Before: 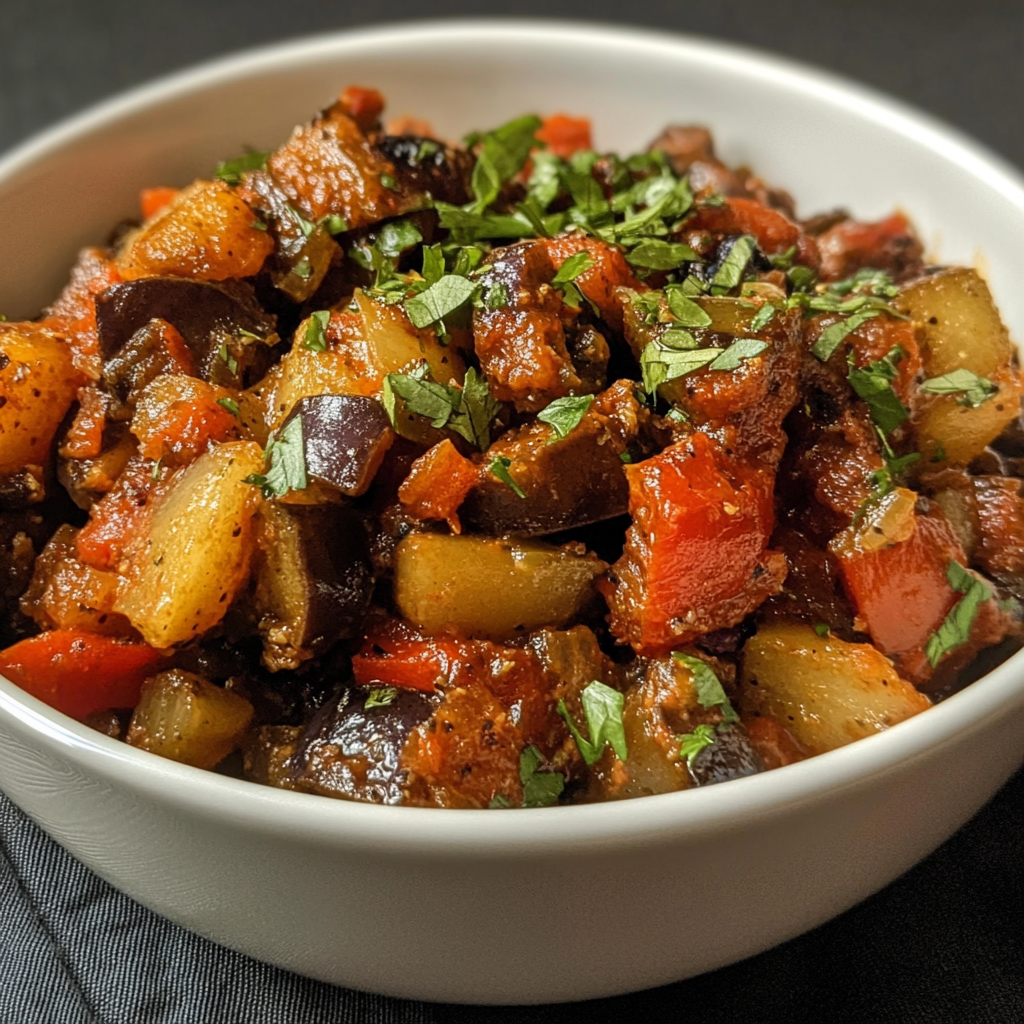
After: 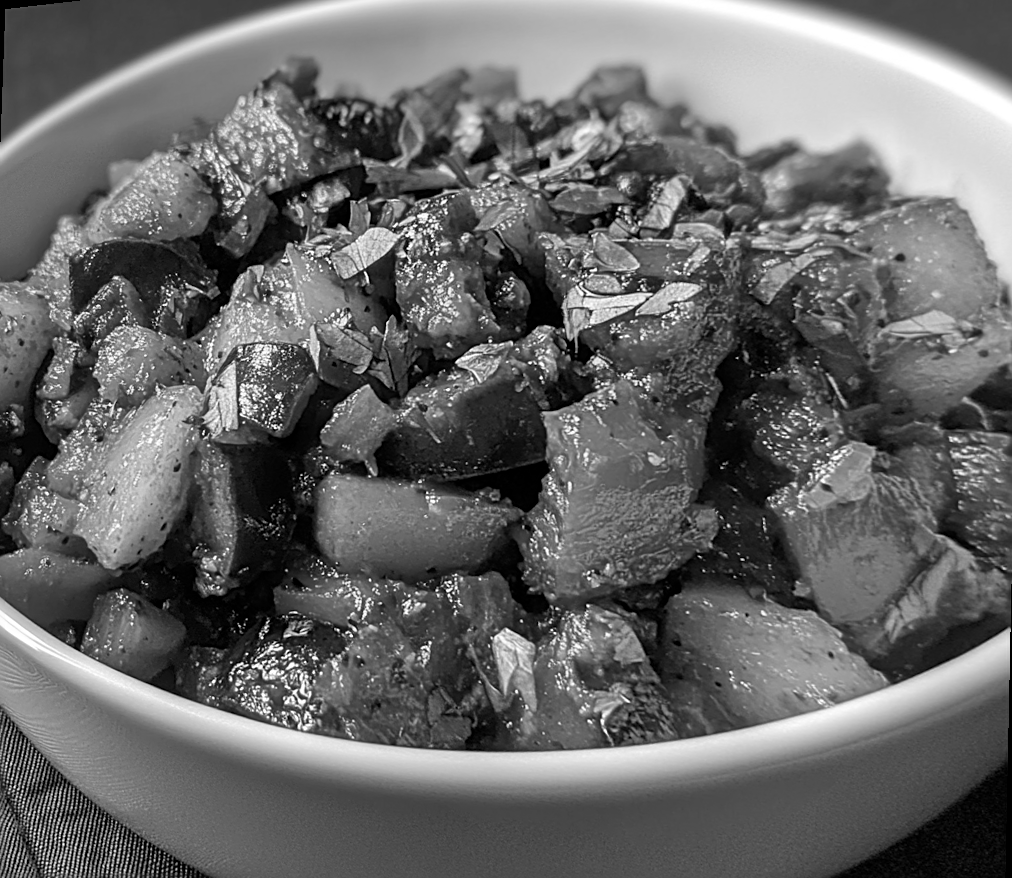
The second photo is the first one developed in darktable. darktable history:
monochrome: on, module defaults
rotate and perspective: rotation 1.69°, lens shift (vertical) -0.023, lens shift (horizontal) -0.291, crop left 0.025, crop right 0.988, crop top 0.092, crop bottom 0.842
sharpen: on, module defaults
